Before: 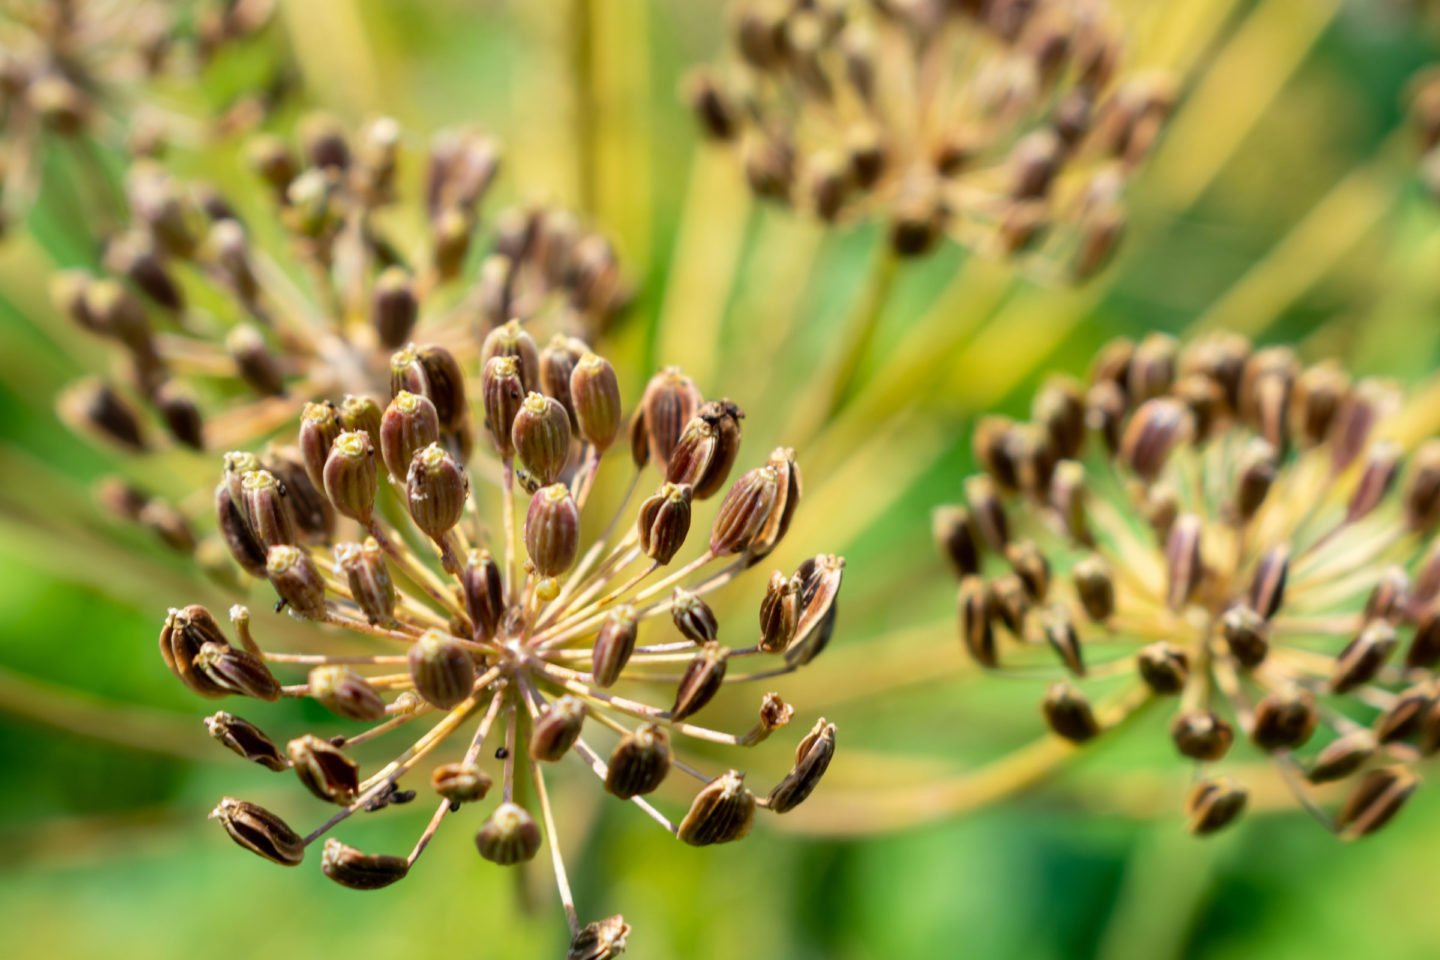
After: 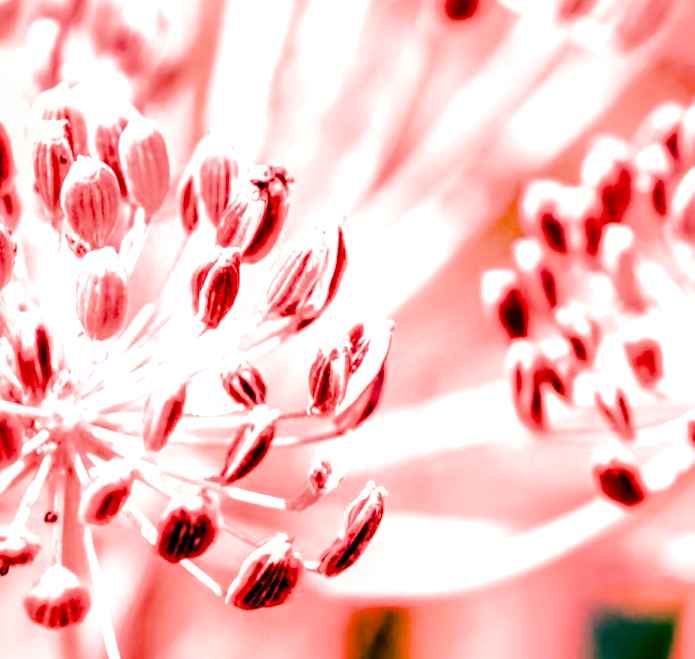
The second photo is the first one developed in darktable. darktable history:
white balance: red 4.26, blue 1.802
crop: left 31.379%, top 24.658%, right 20.326%, bottom 6.628%
filmic rgb: black relative exposure -5 EV, hardness 2.88, contrast 1.3
color correction: highlights a* 12.23, highlights b* 5.41
local contrast: highlights 25%, detail 150%
